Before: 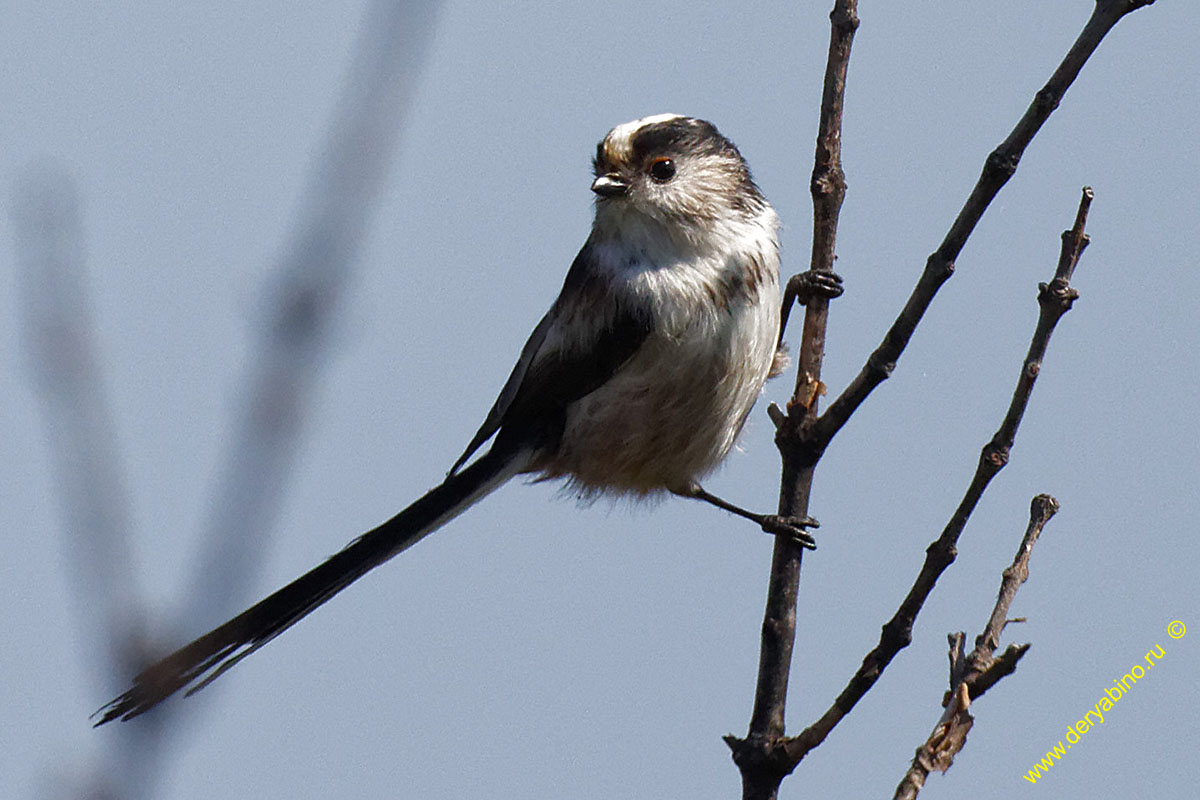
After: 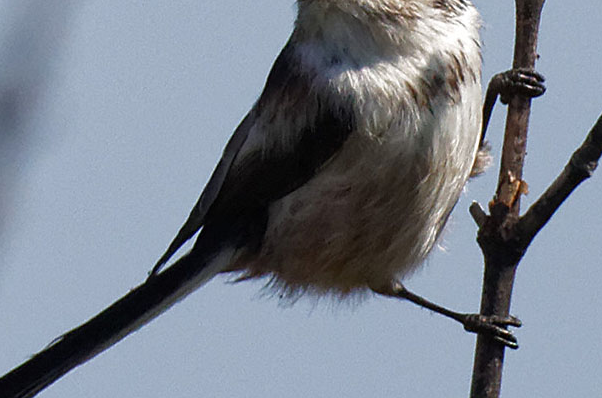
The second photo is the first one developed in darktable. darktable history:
crop: left 24.91%, top 25.127%, right 24.9%, bottom 25.003%
